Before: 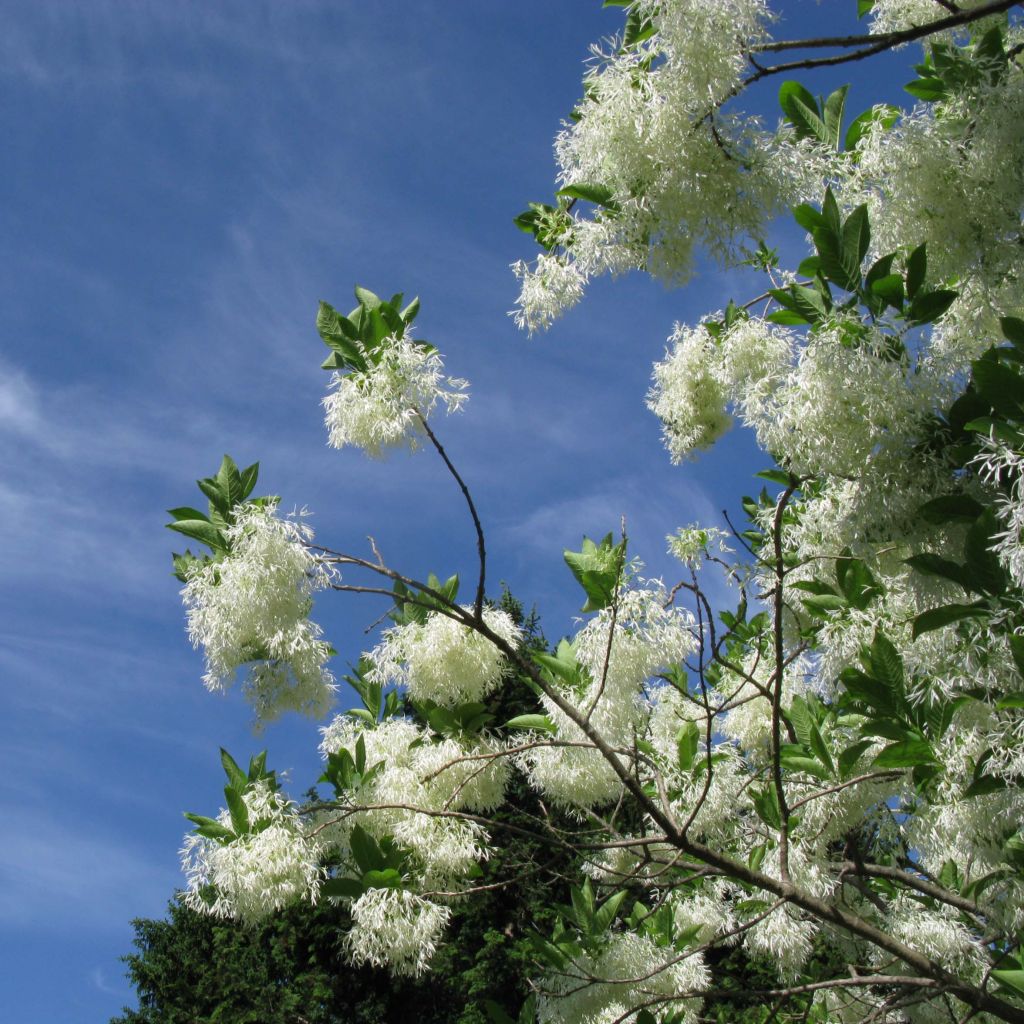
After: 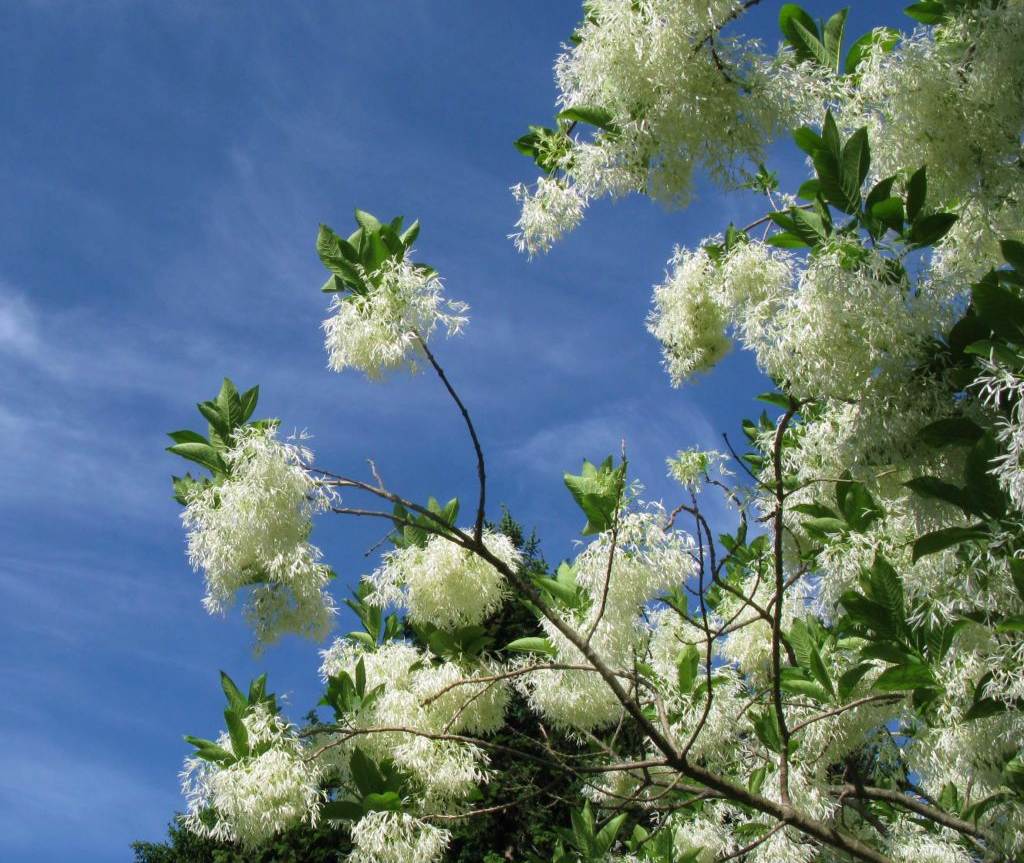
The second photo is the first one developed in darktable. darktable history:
velvia: on, module defaults
crop: top 7.589%, bottom 8.054%
